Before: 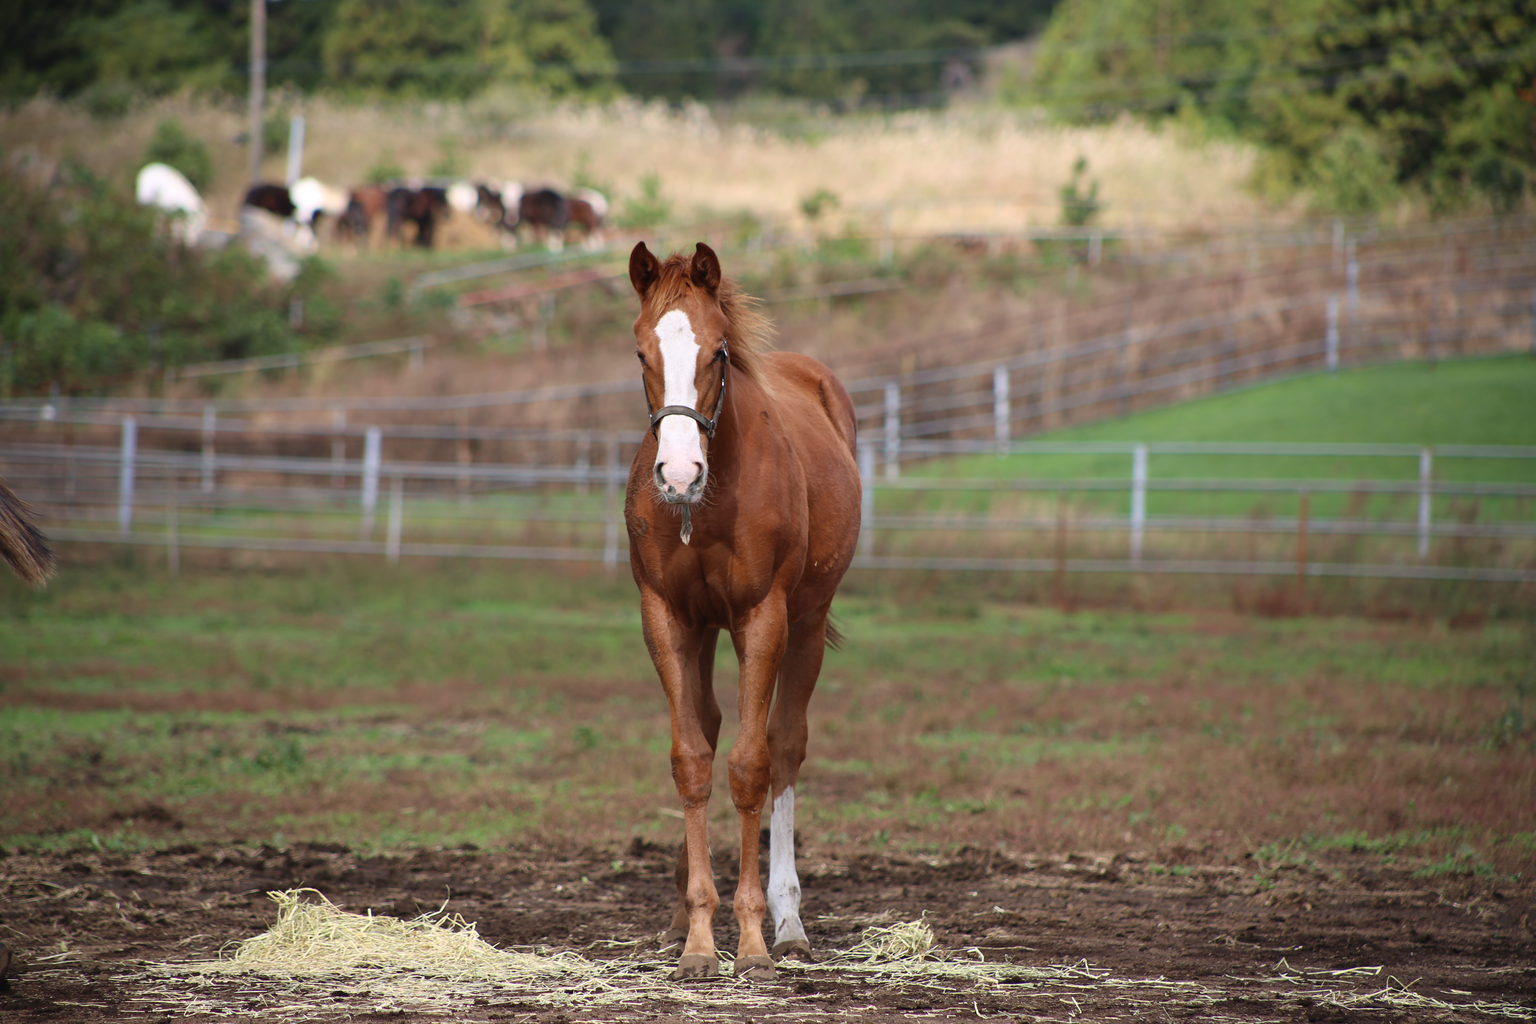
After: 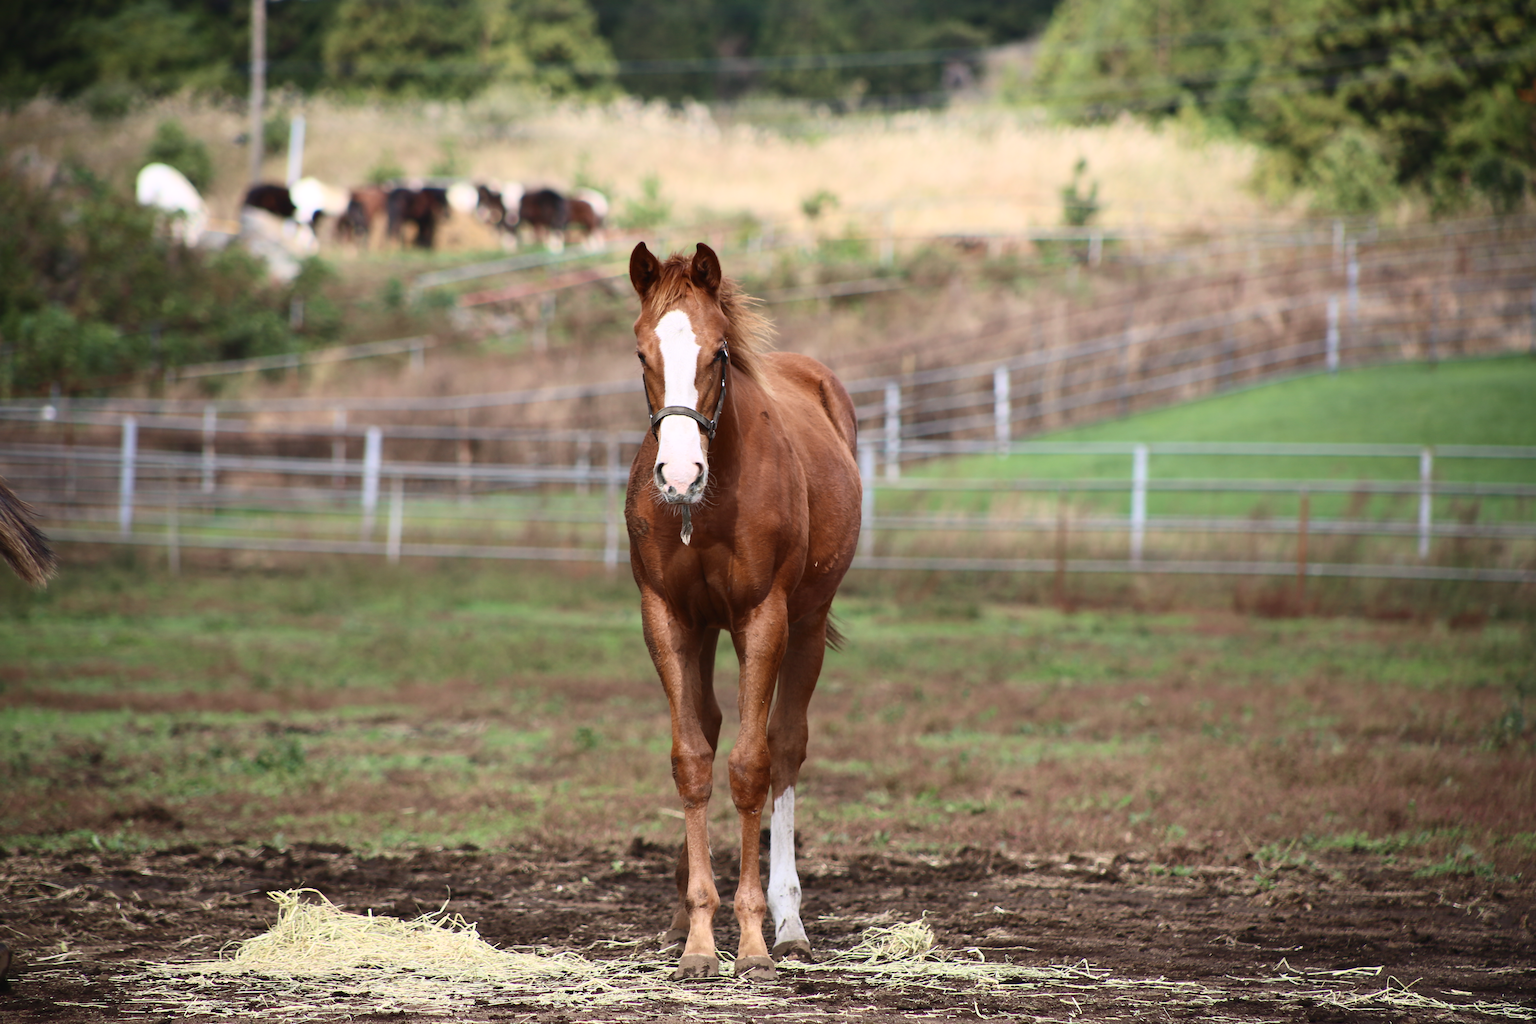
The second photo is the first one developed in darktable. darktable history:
contrast brightness saturation: contrast 0.245, brightness 0.094
